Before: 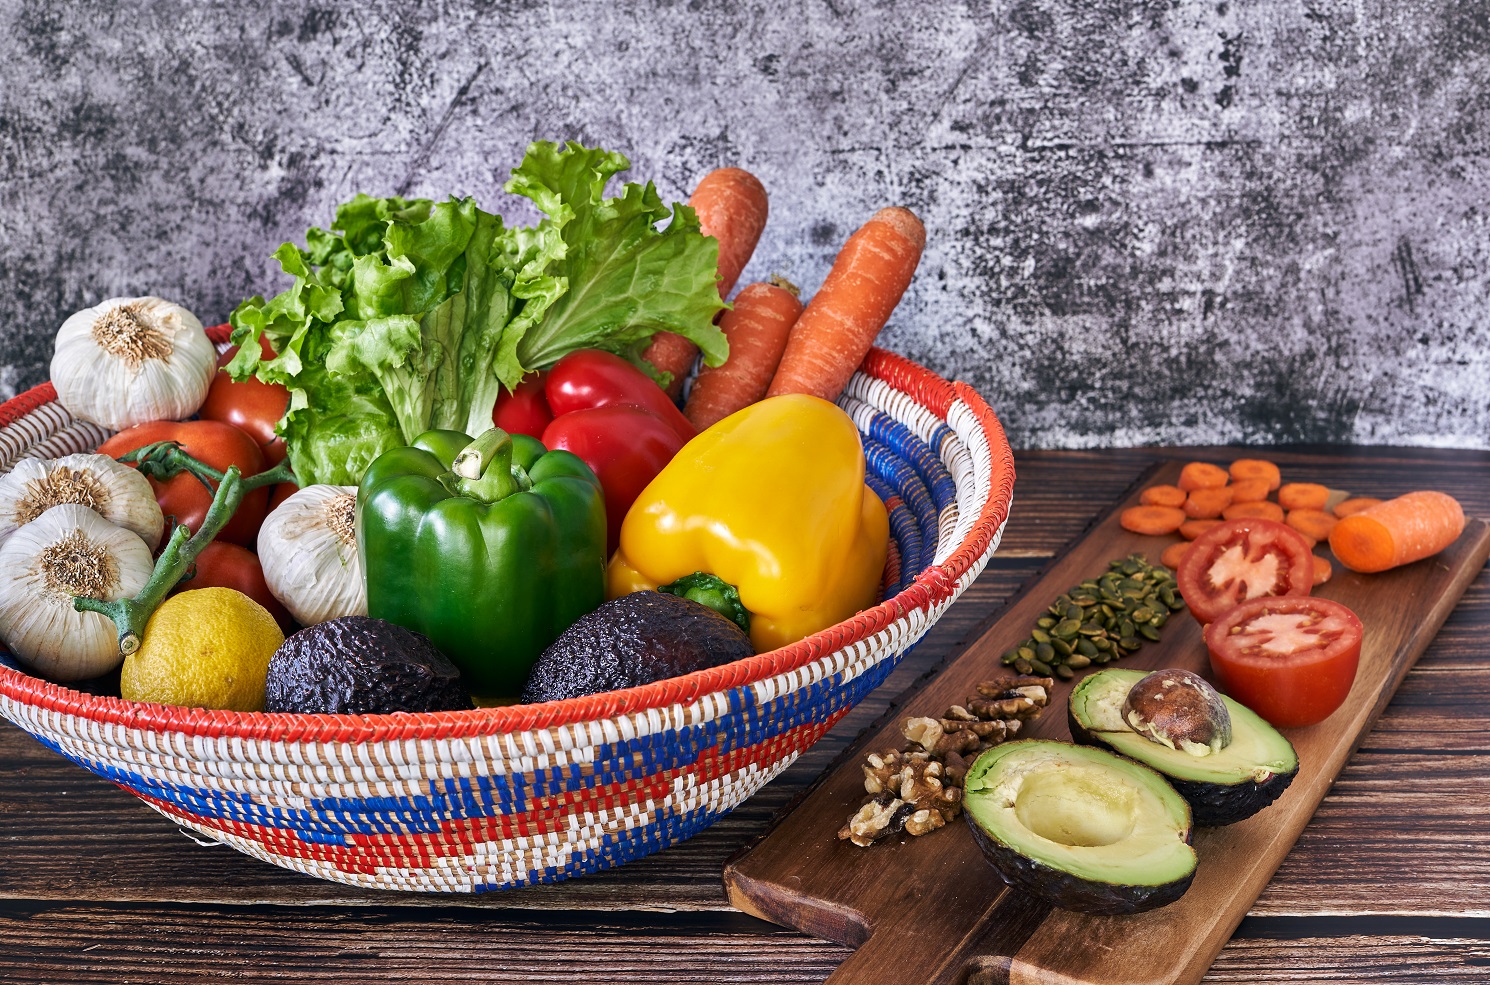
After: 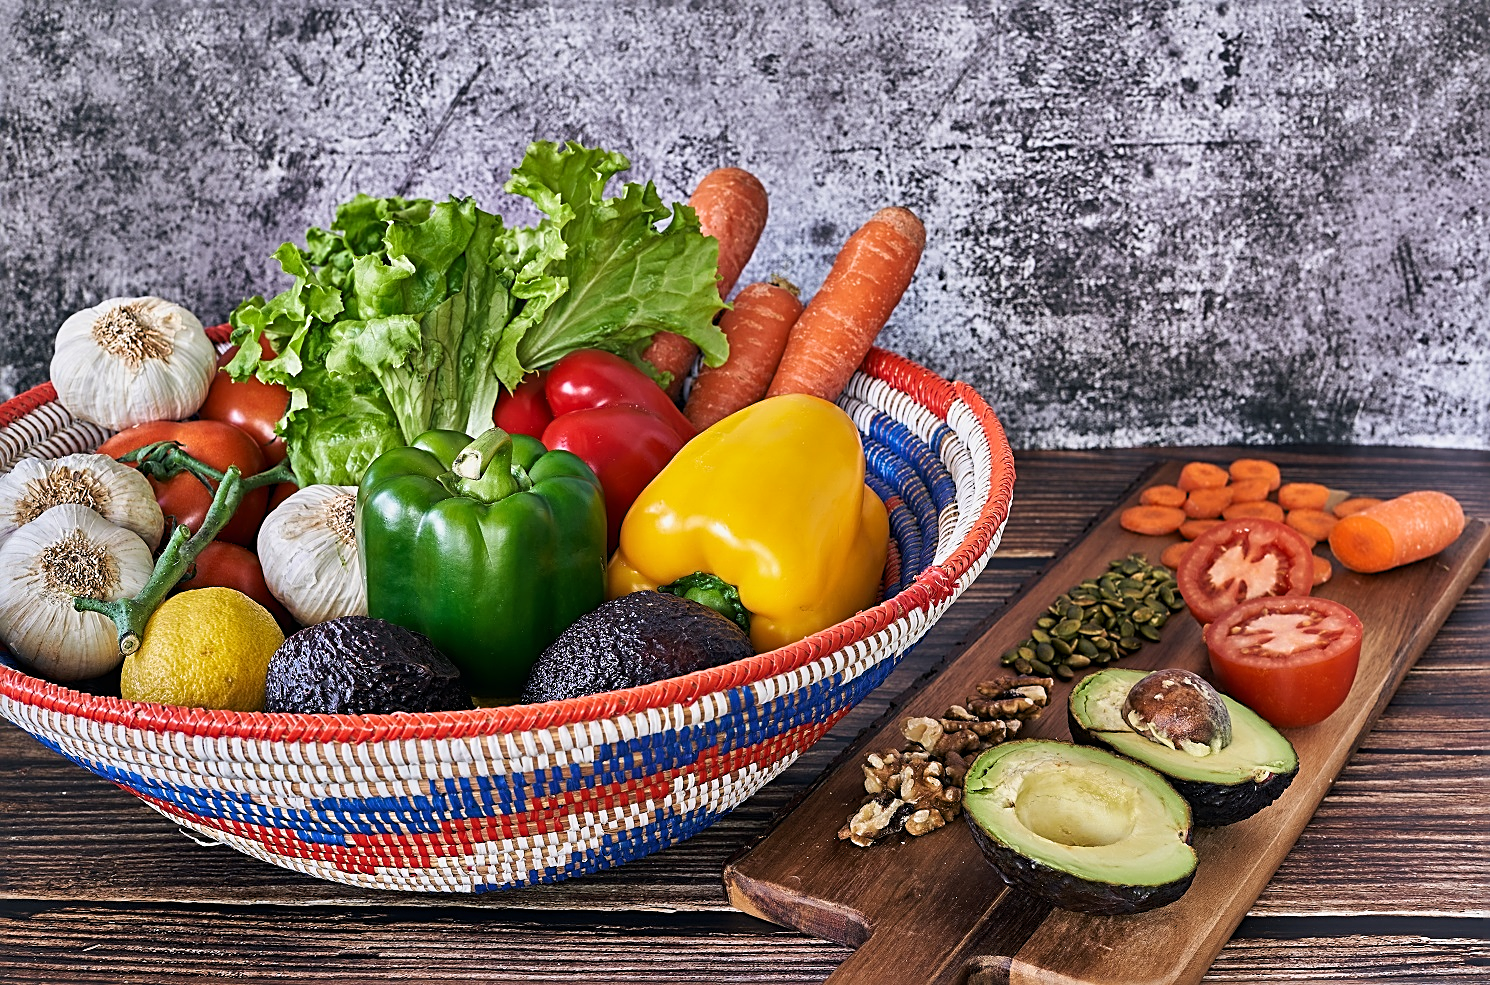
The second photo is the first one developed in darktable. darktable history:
filmic rgb: black relative exposure -16 EV, white relative exposure 2.93 EV, hardness 10.04, color science v6 (2022)
shadows and highlights: shadows 49, highlights -41, soften with gaussian
sharpen: radius 2.531, amount 0.628
